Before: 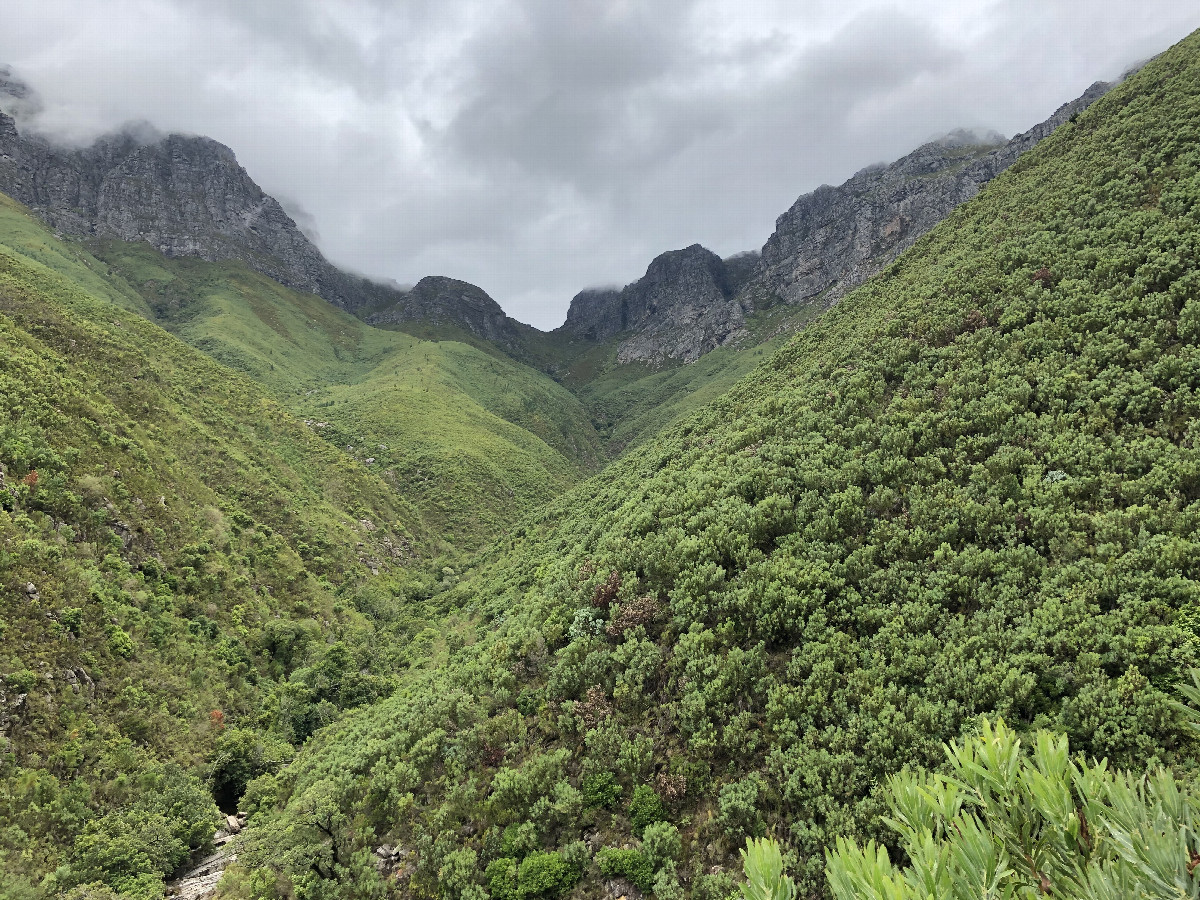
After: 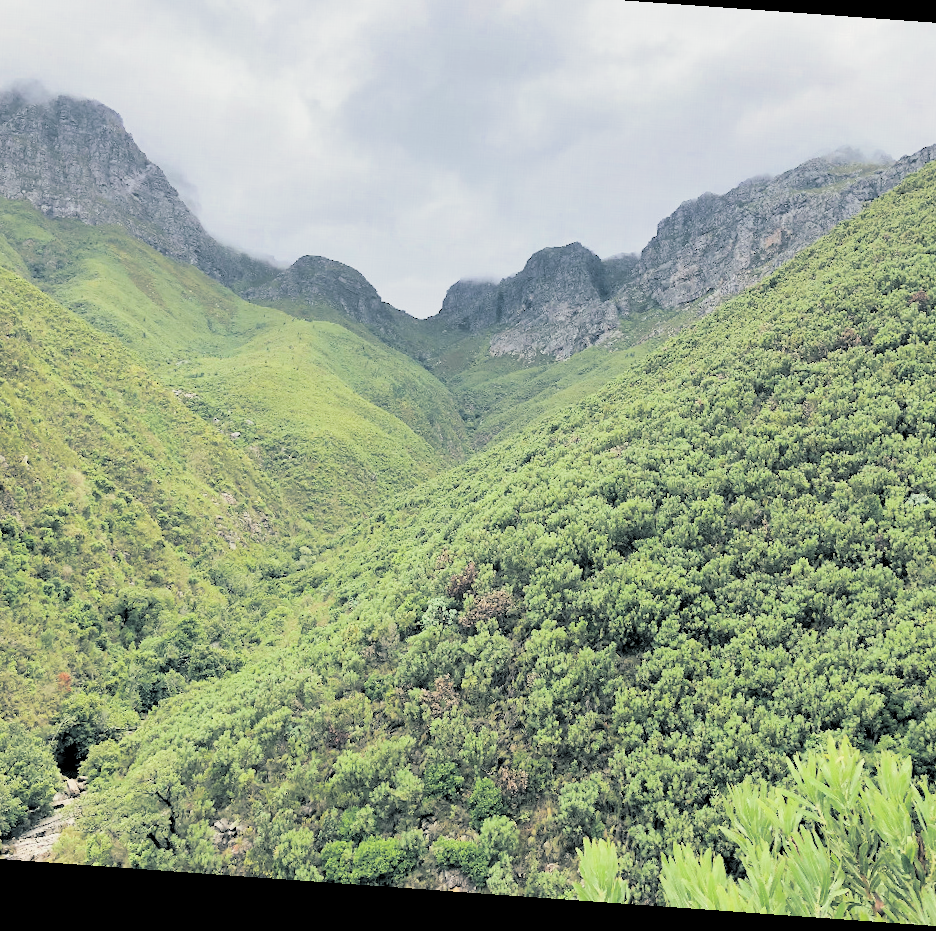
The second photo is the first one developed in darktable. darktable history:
filmic rgb: middle gray luminance 3.44%, black relative exposure -5.92 EV, white relative exposure 6.33 EV, threshold 6 EV, dynamic range scaling 22.4%, target black luminance 0%, hardness 2.33, latitude 45.85%, contrast 0.78, highlights saturation mix 100%, shadows ↔ highlights balance 0.033%, add noise in highlights 0, preserve chrominance max RGB, color science v3 (2019), use custom middle-gray values true, iterations of high-quality reconstruction 0, contrast in highlights soft, enable highlight reconstruction true
split-toning: shadows › hue 205.2°, shadows › saturation 0.29, highlights › hue 50.4°, highlights › saturation 0.38, balance -49.9
rotate and perspective: rotation 4.1°, automatic cropping off
crop and rotate: left 13.15%, top 5.251%, right 12.609%
levels: levels [0.116, 0.574, 1]
